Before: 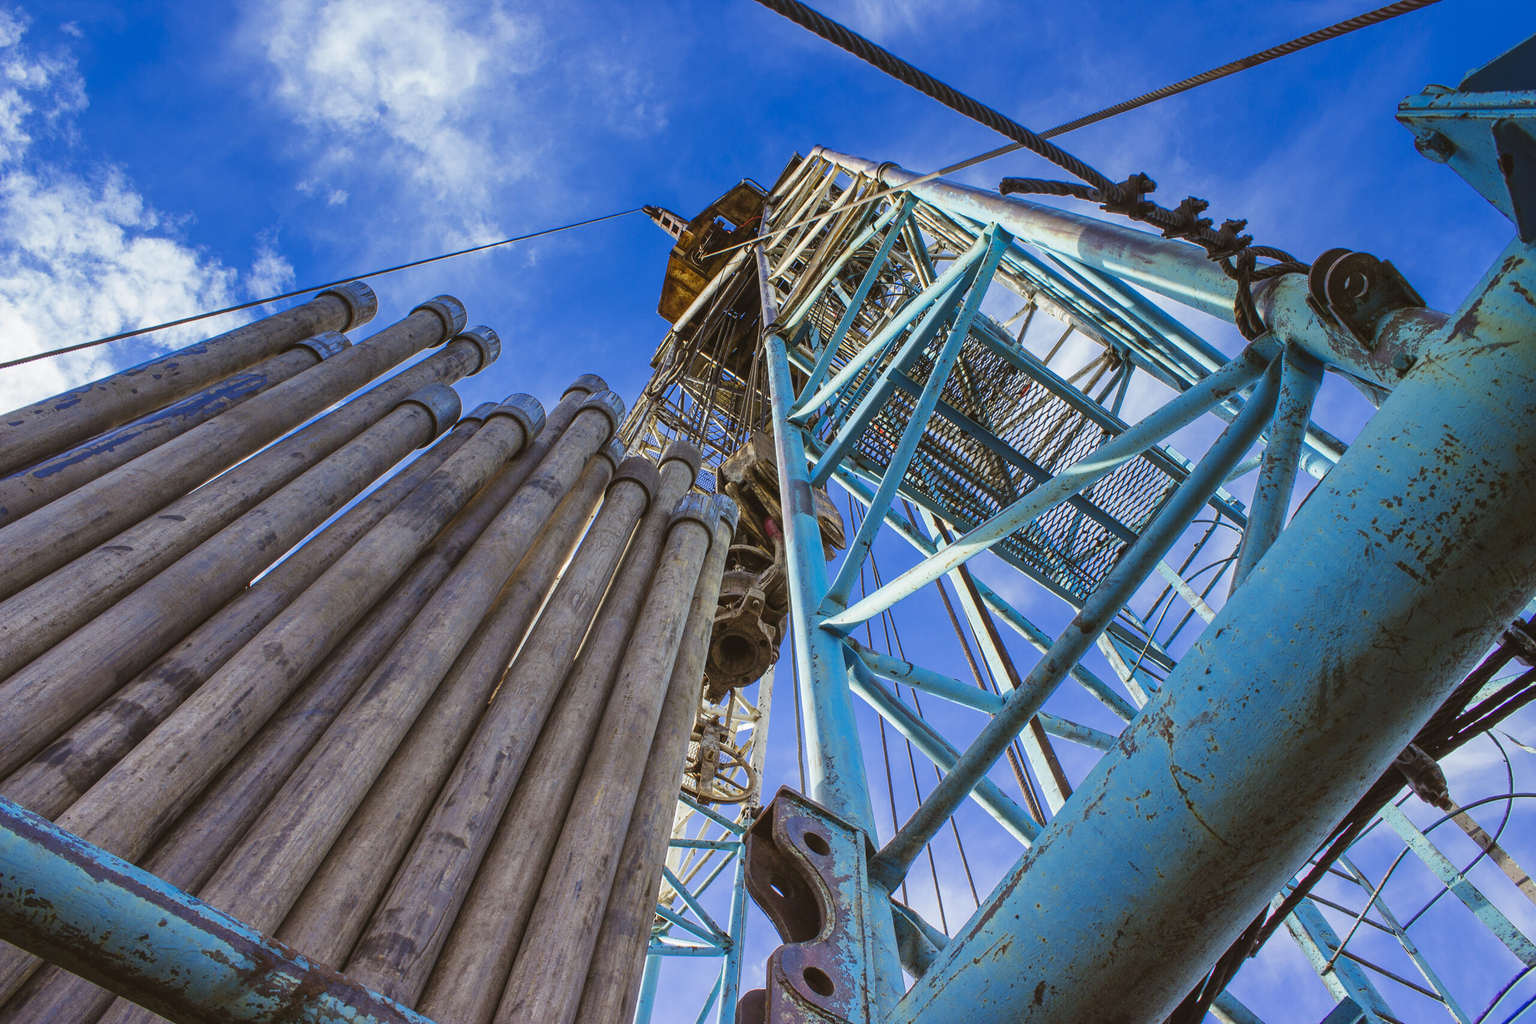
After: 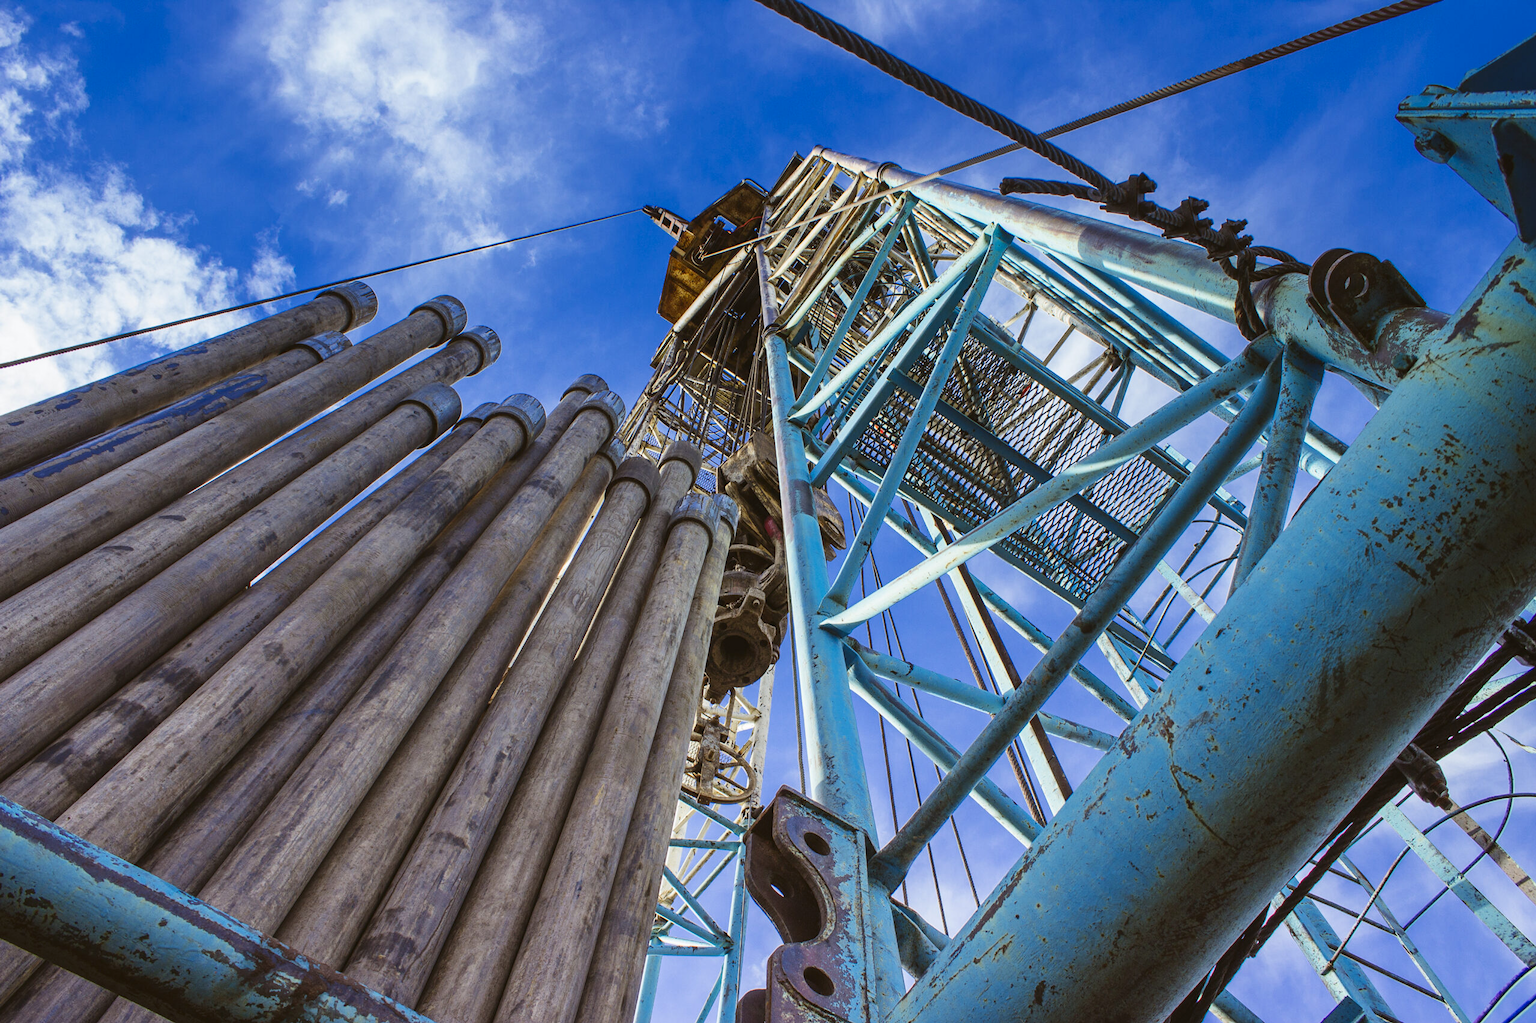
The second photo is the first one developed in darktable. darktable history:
white balance: red 1, blue 1
contrast brightness saturation: contrast 0.14
